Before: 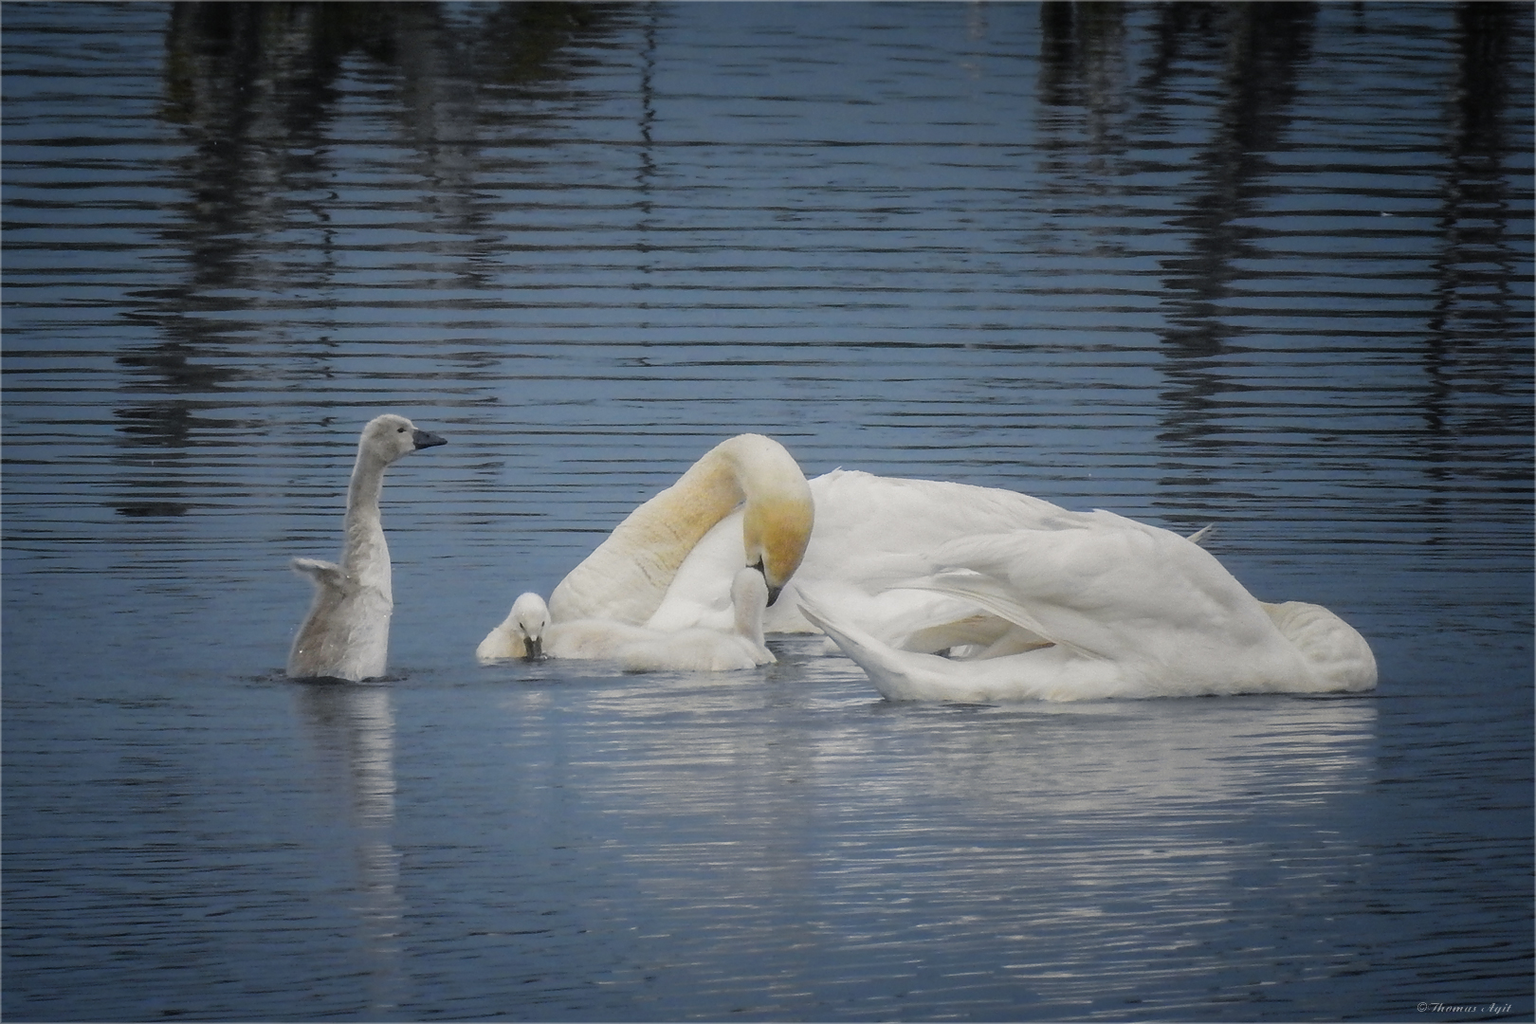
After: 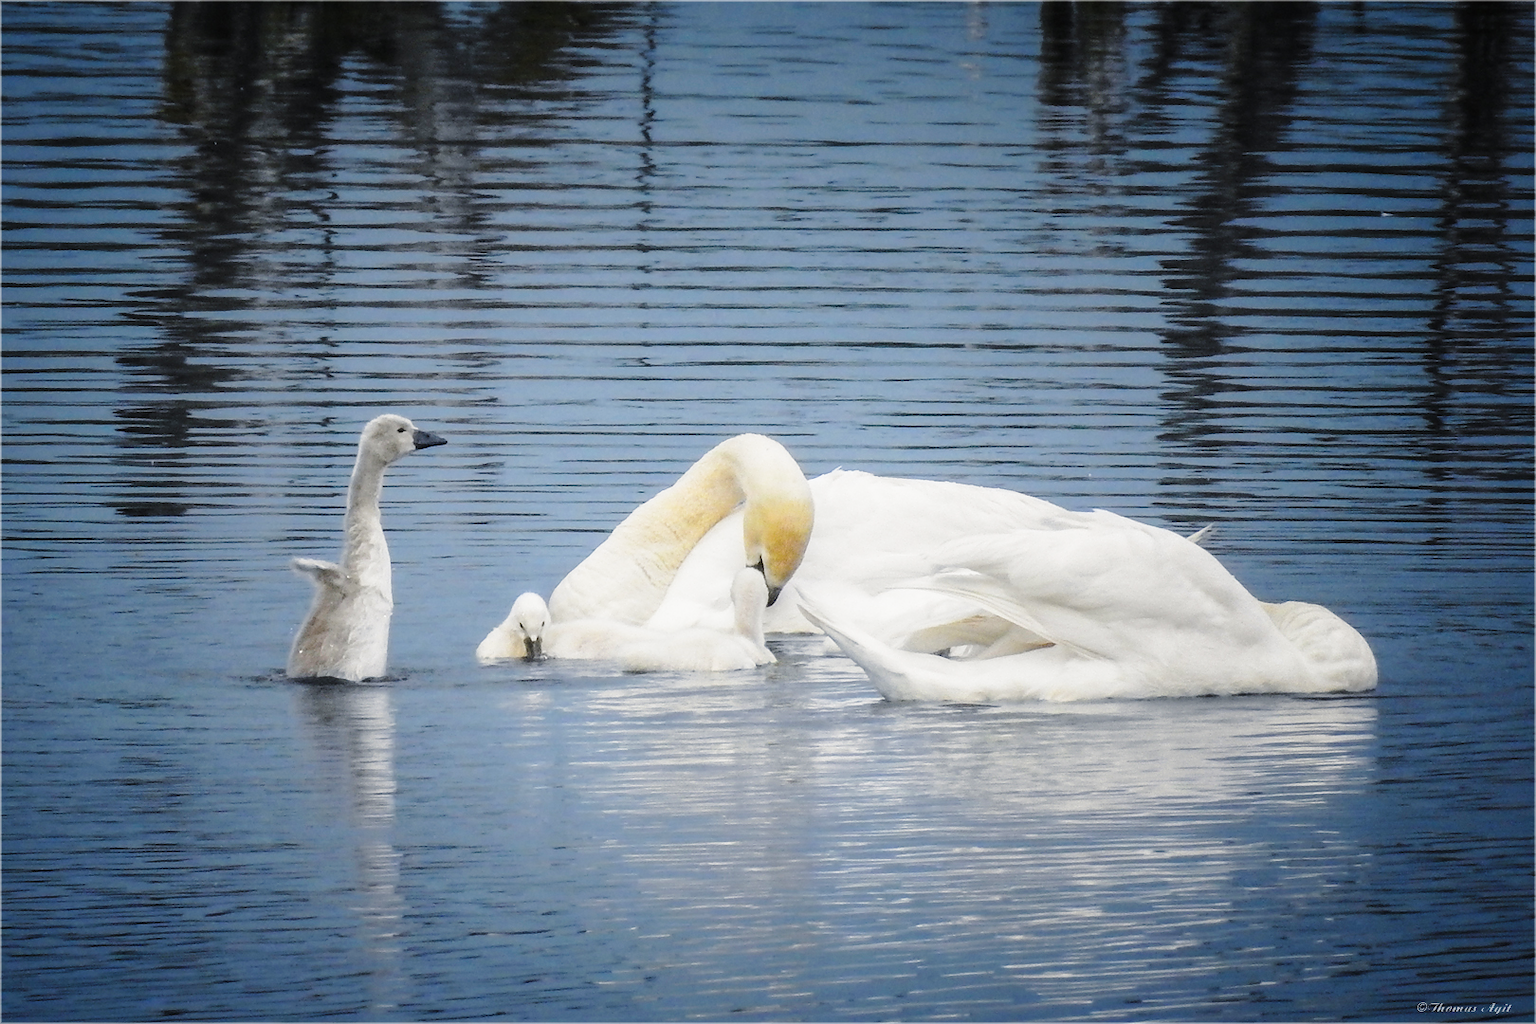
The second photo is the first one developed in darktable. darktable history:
base curve: curves: ch0 [(0, 0) (0.028, 0.03) (0.121, 0.232) (0.46, 0.748) (0.859, 0.968) (1, 1)], preserve colors none
shadows and highlights: shadows -10, white point adjustment 1.5, highlights 10
